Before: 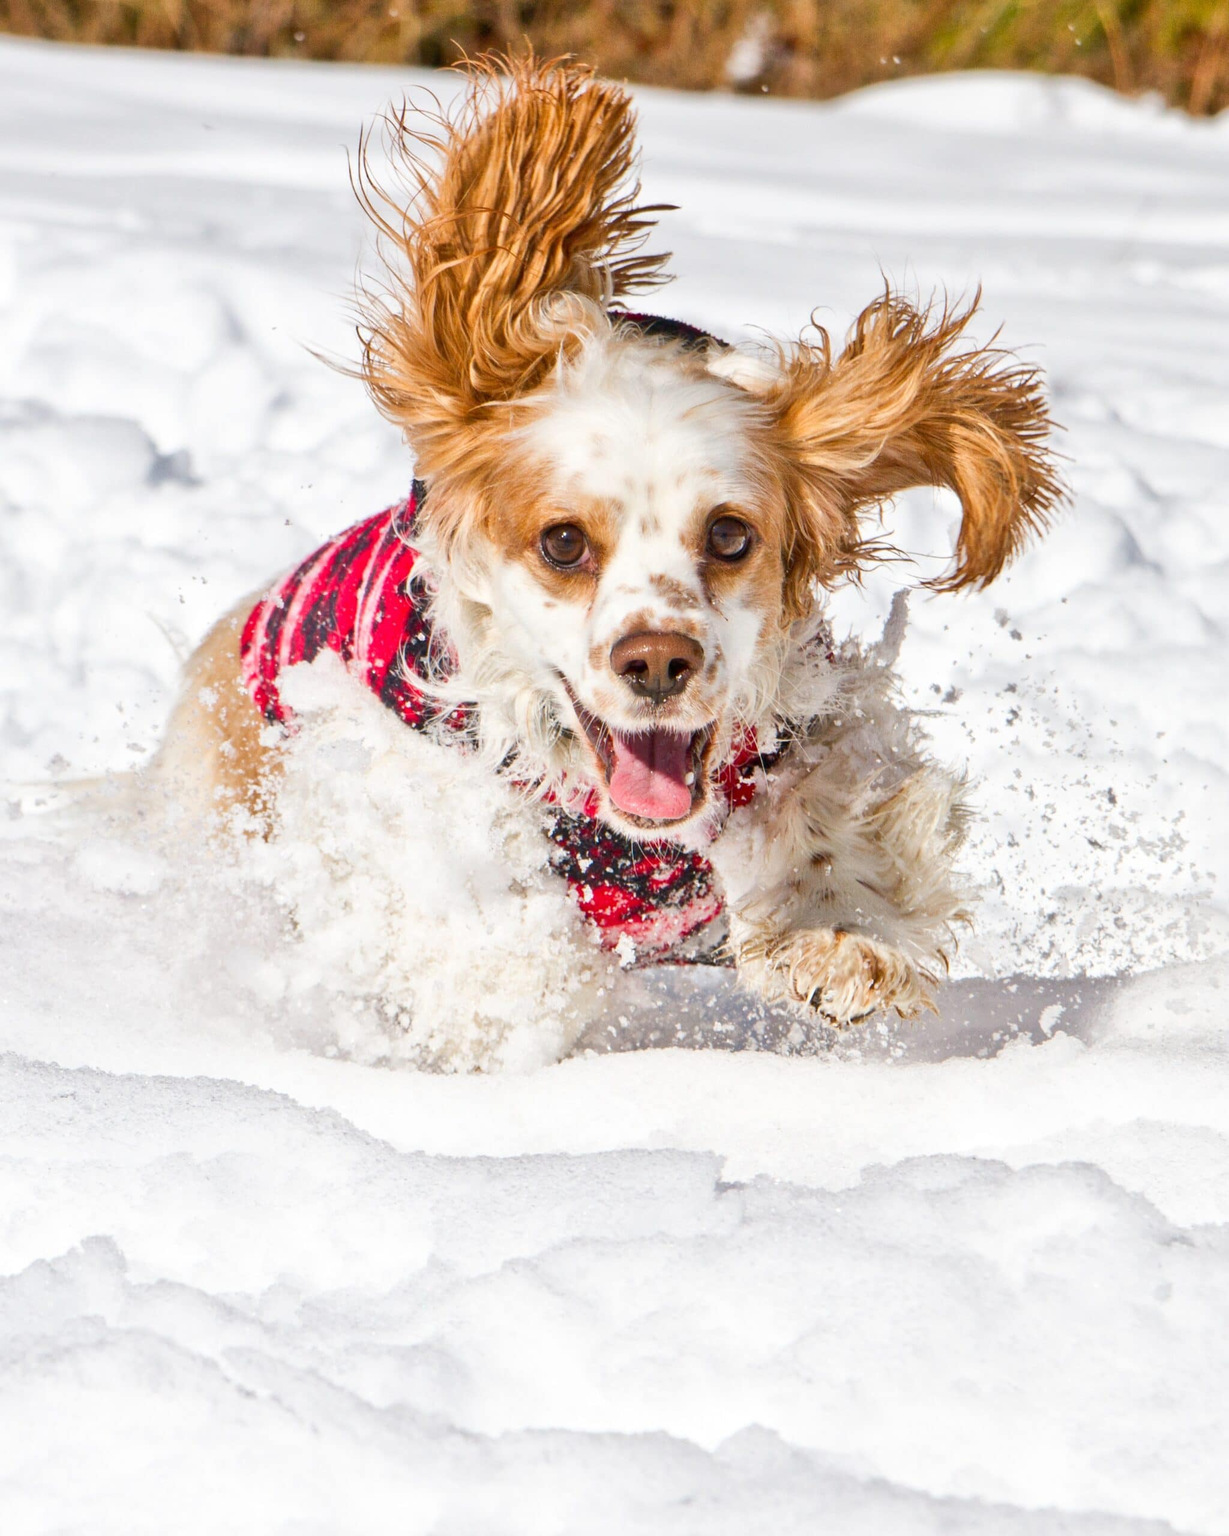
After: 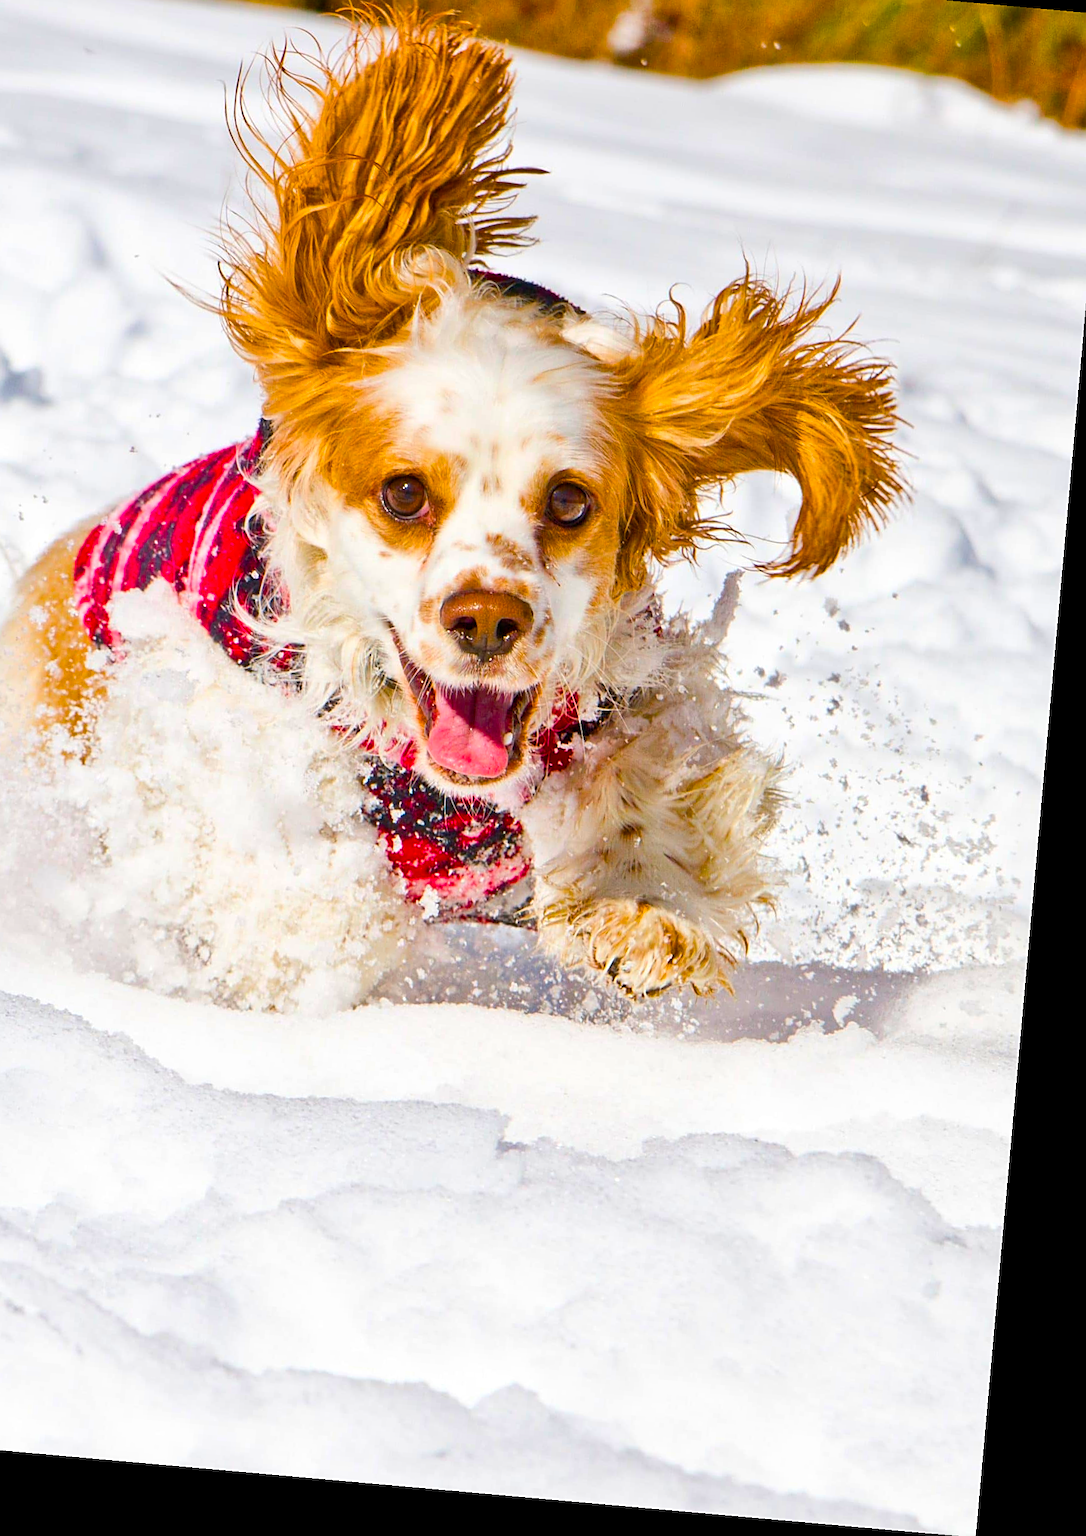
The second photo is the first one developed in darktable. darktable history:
crop and rotate: left 17.959%, top 5.771%, right 1.742%
rotate and perspective: rotation 5.12°, automatic cropping off
sharpen: on, module defaults
color balance rgb: linear chroma grading › global chroma 25%, perceptual saturation grading › global saturation 50%
